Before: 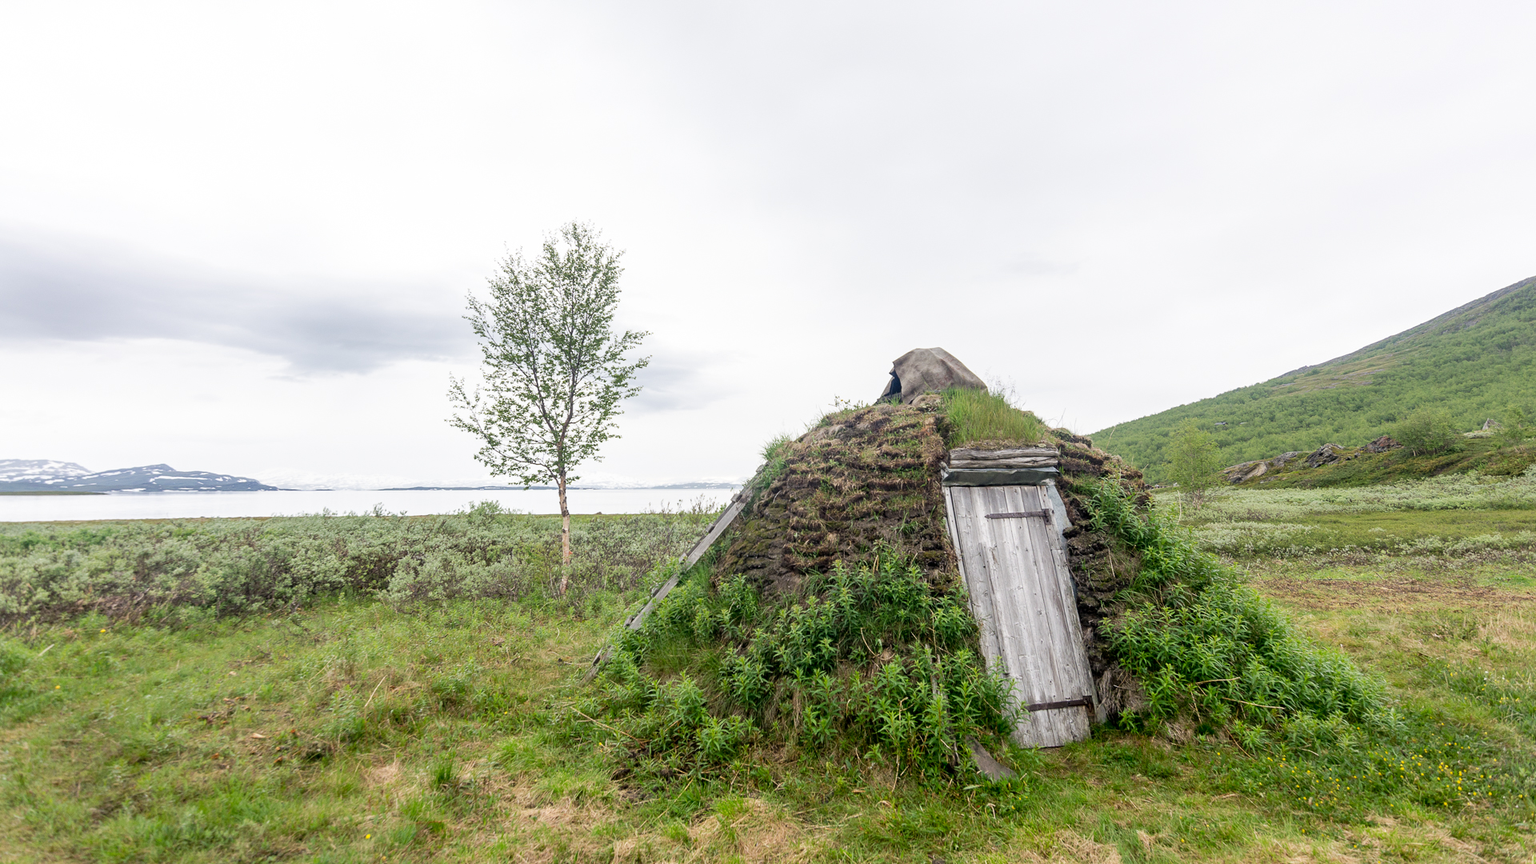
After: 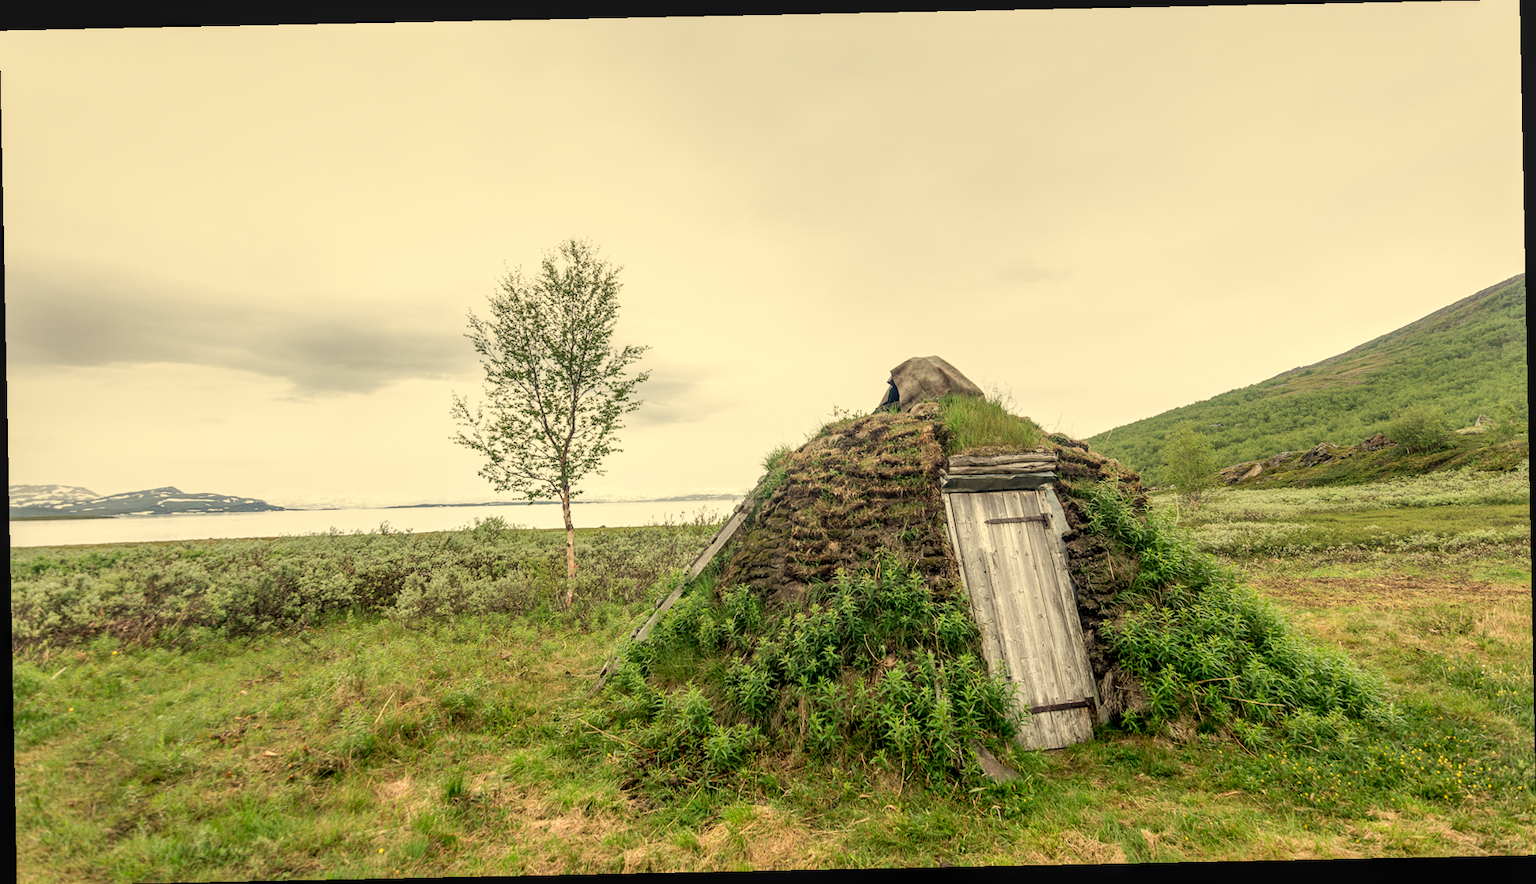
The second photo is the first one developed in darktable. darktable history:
white balance: red 1.08, blue 0.791
rotate and perspective: rotation -1.17°, automatic cropping off
local contrast: on, module defaults
